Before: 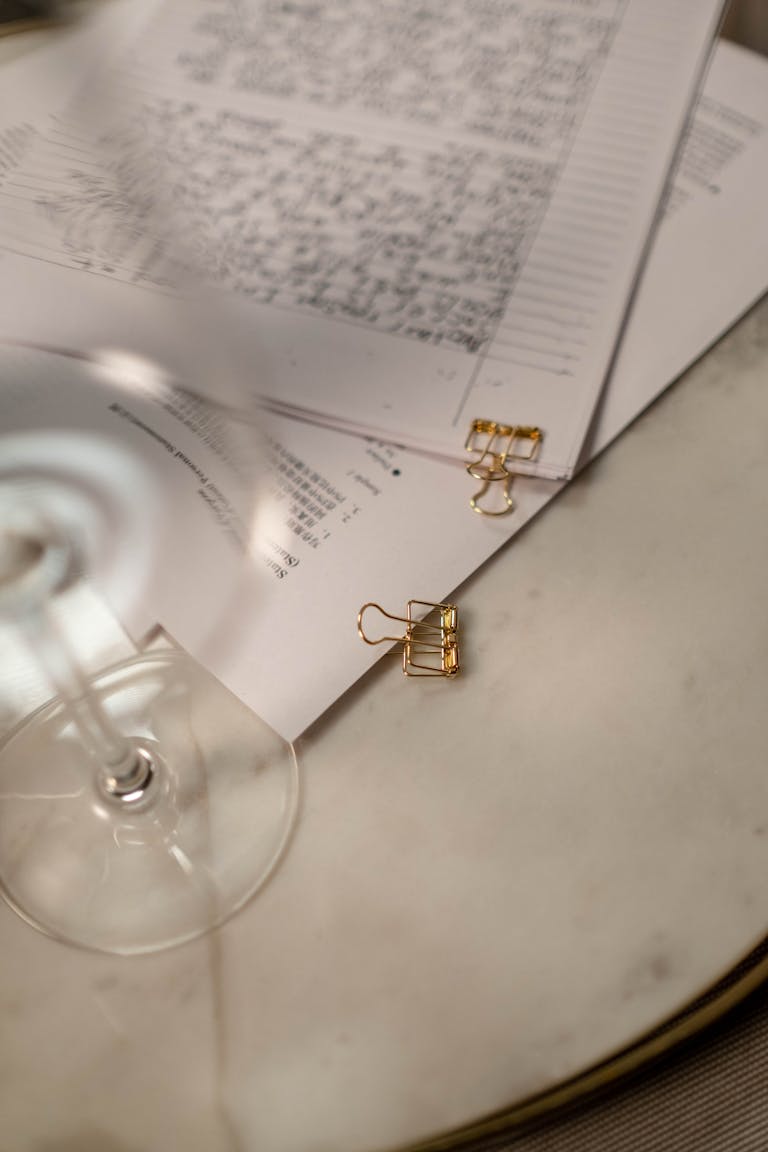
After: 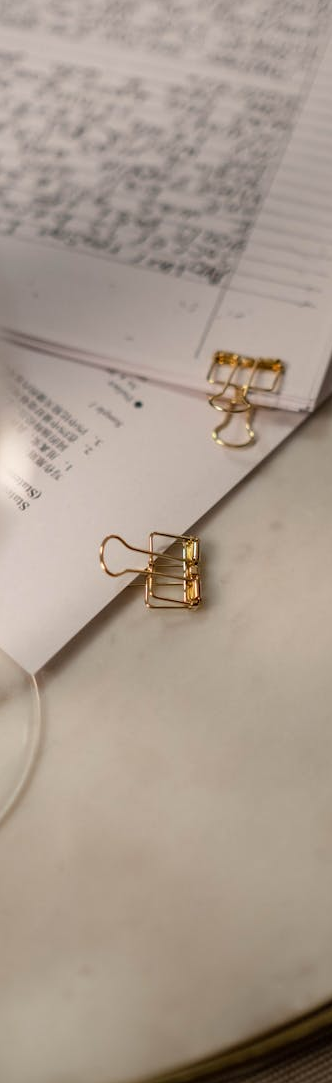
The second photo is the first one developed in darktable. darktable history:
crop: left 33.691%, top 5.962%, right 23.046%
